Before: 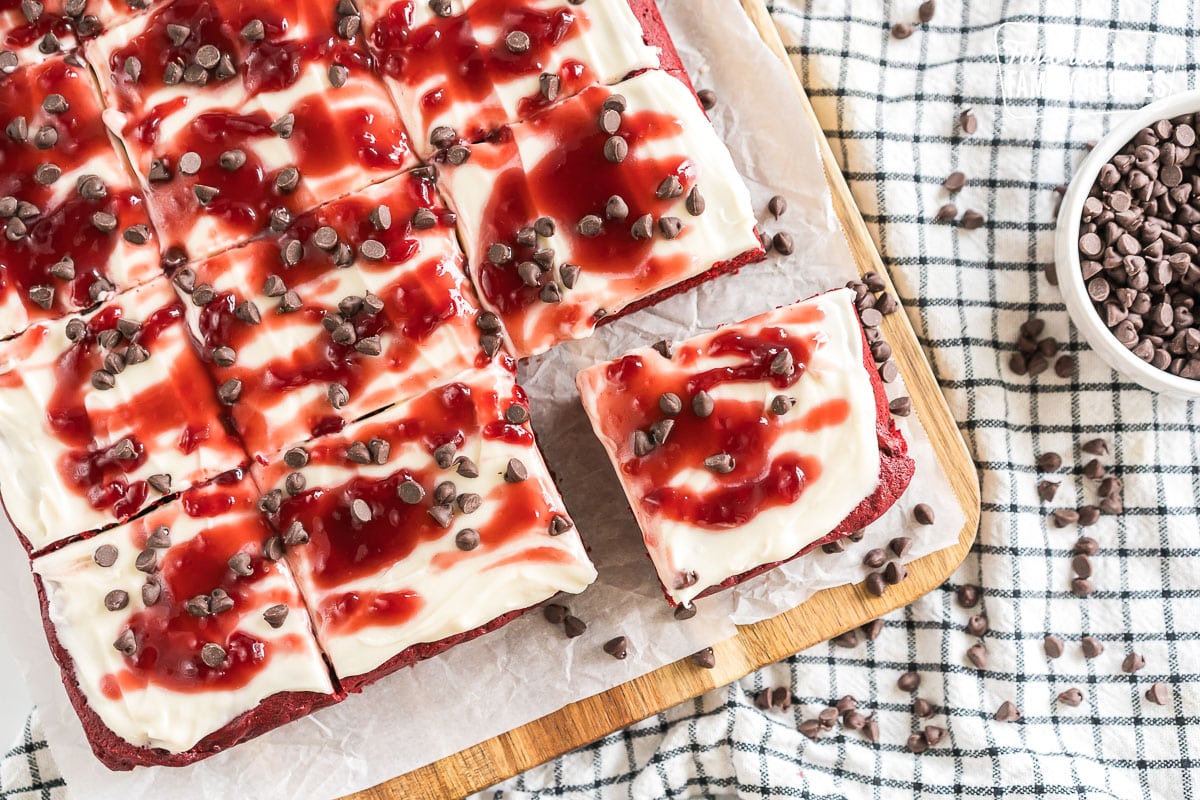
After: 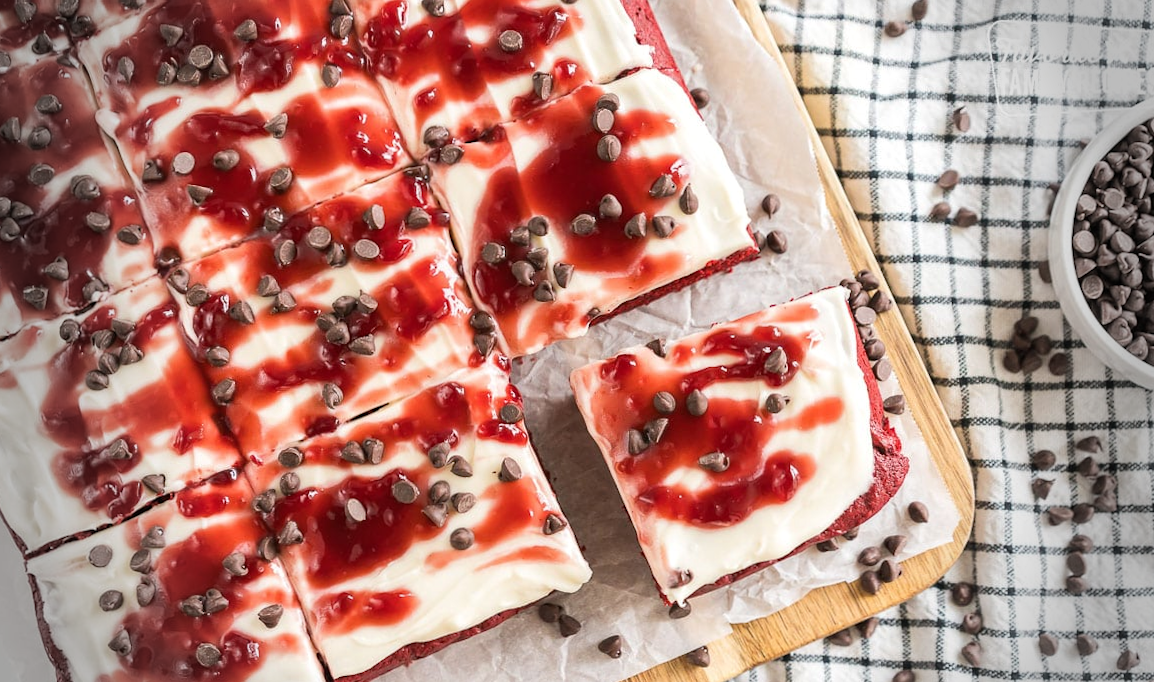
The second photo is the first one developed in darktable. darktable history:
crop and rotate: angle 0.16°, left 0.325%, right 3.09%, bottom 14.338%
vignetting: fall-off start 68.39%, fall-off radius 28.69%, width/height ratio 0.991, shape 0.839, unbound false
tone equalizer: edges refinement/feathering 500, mask exposure compensation -1.57 EV, preserve details no
